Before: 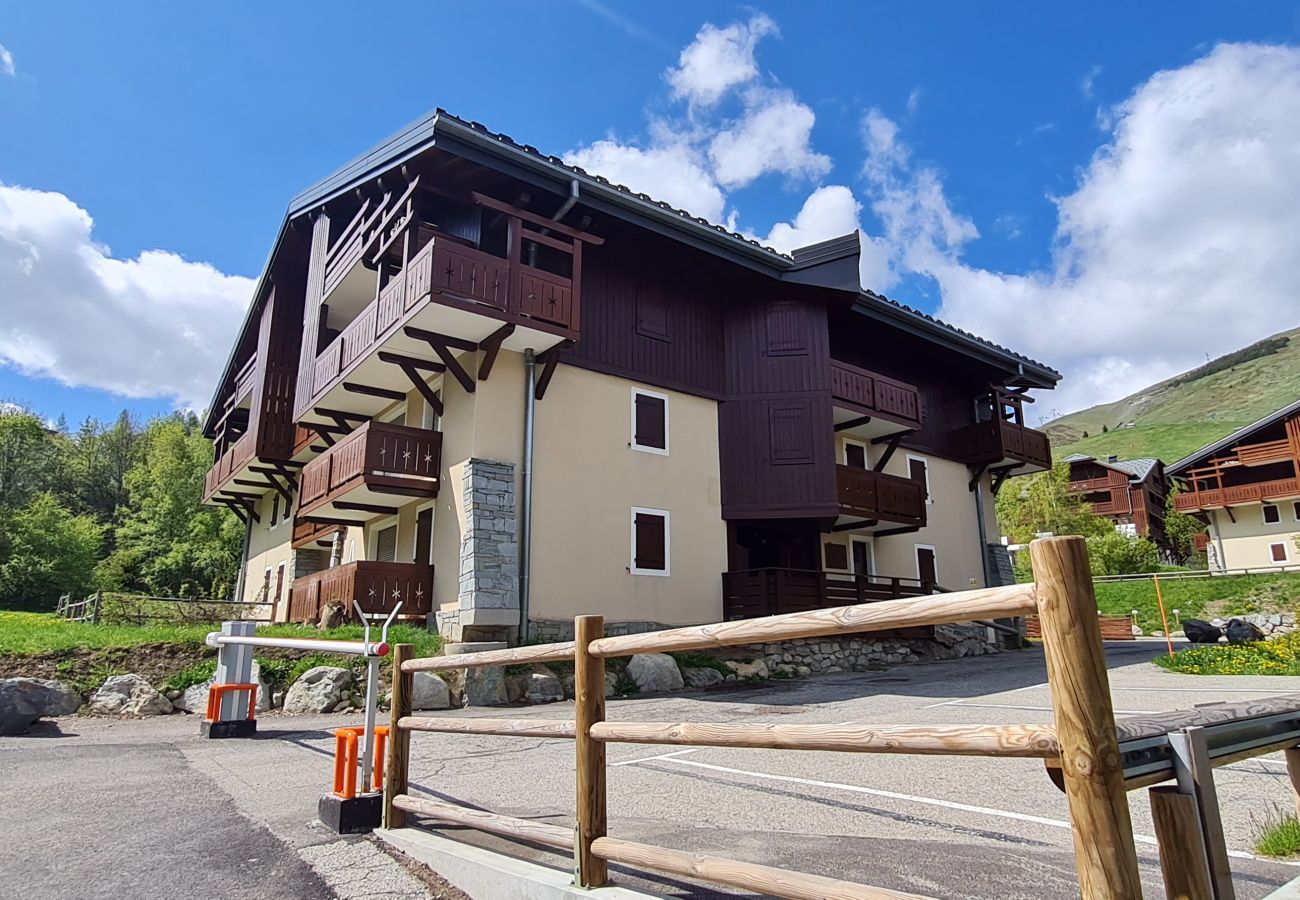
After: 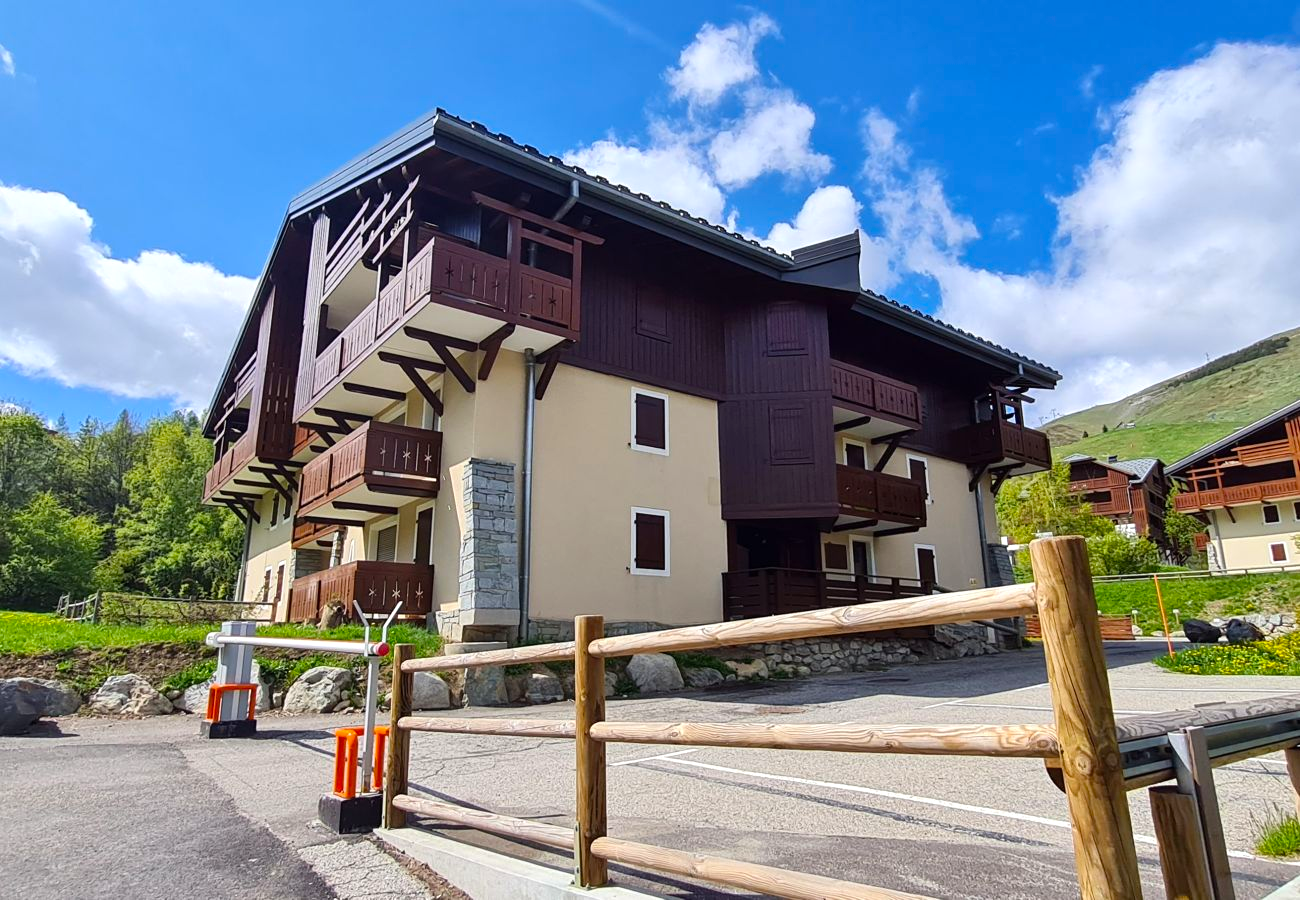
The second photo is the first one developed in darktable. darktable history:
color balance: output saturation 120%
levels: levels [0, 0.48, 0.961]
